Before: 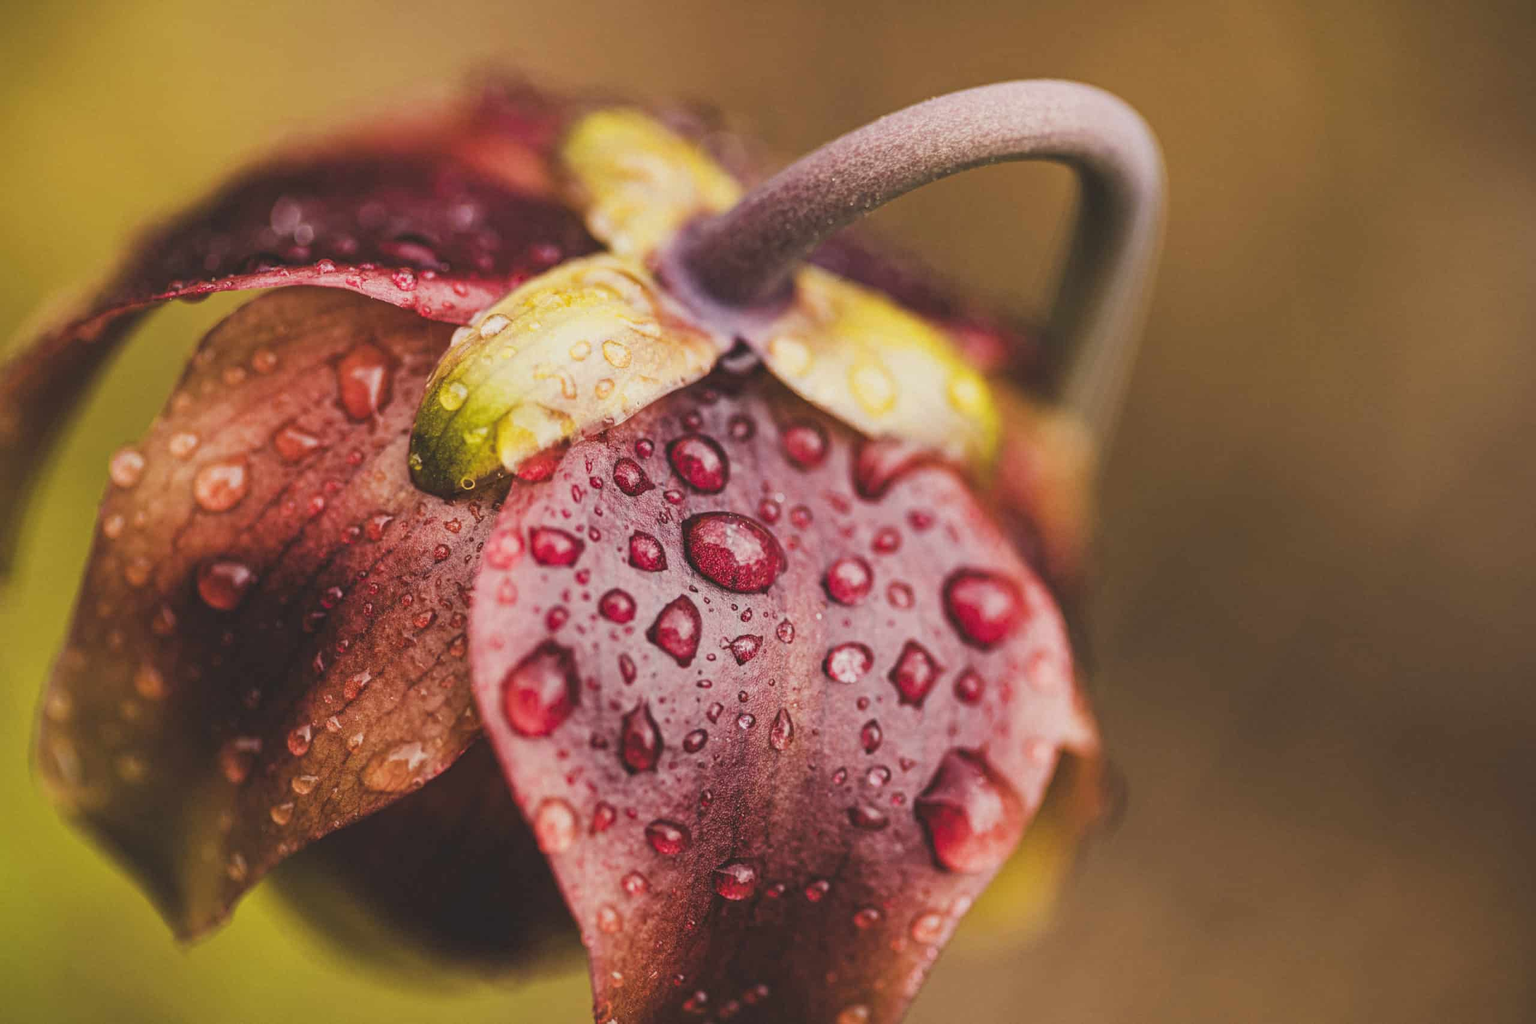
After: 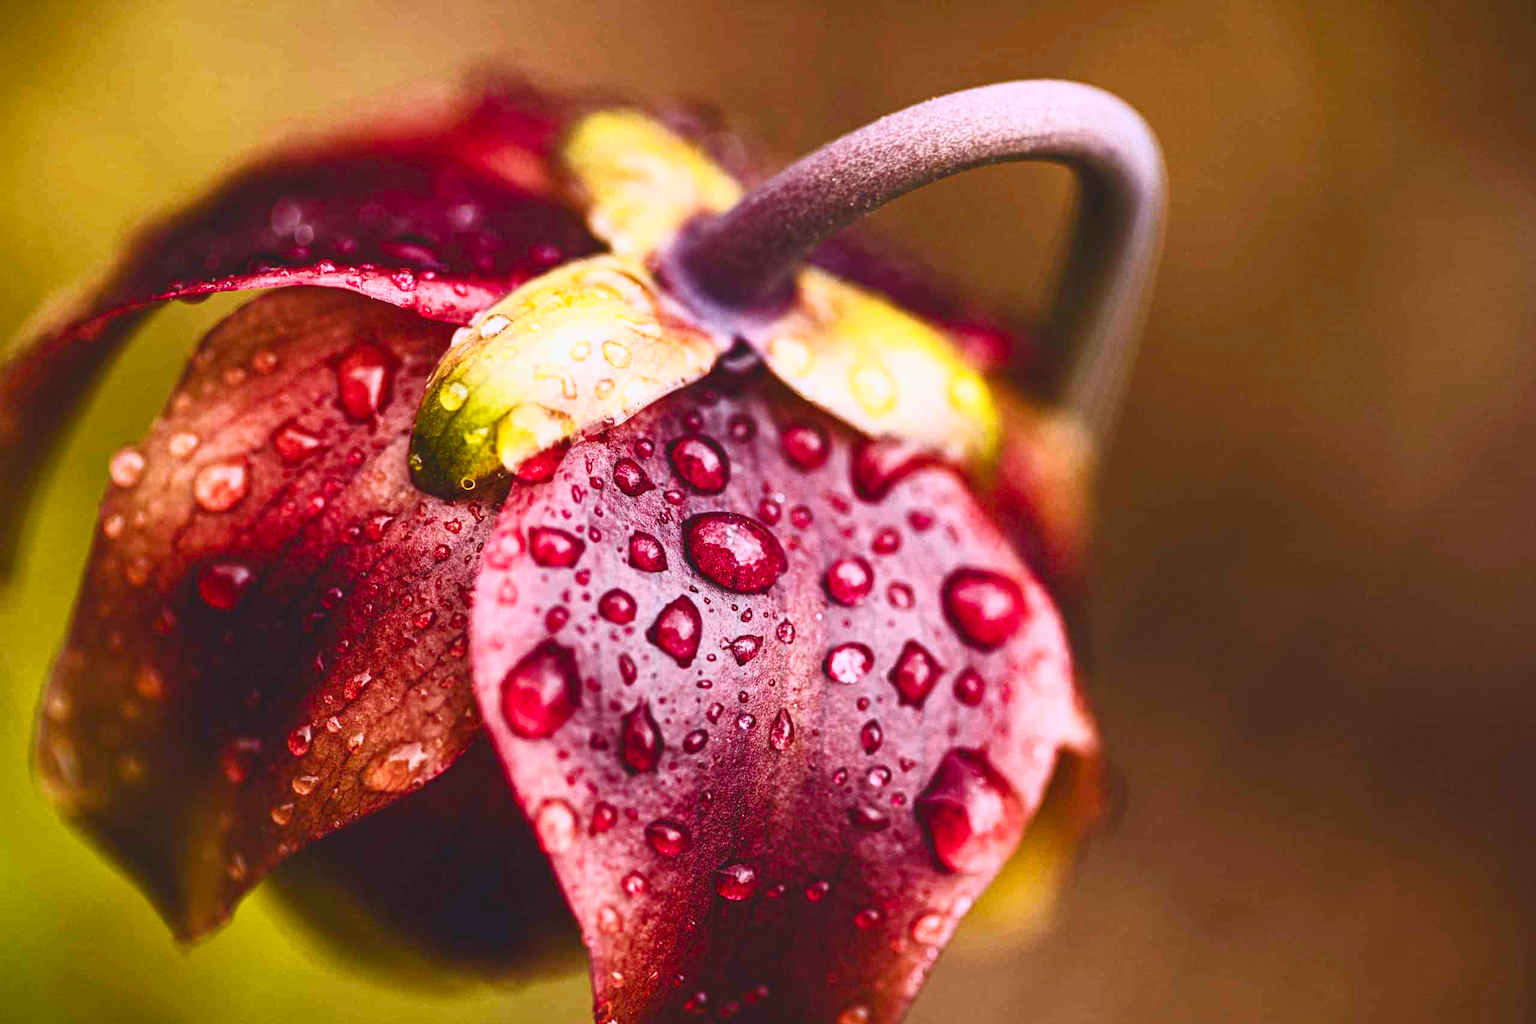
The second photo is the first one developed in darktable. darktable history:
color calibration: illuminant as shot in camera, x 0.37, y 0.382, temperature 4313.32 K
base curve: curves: ch0 [(0, 0) (0.826, 0.587) (1, 1)]
contrast brightness saturation: contrast 0.83, brightness 0.59, saturation 0.59
